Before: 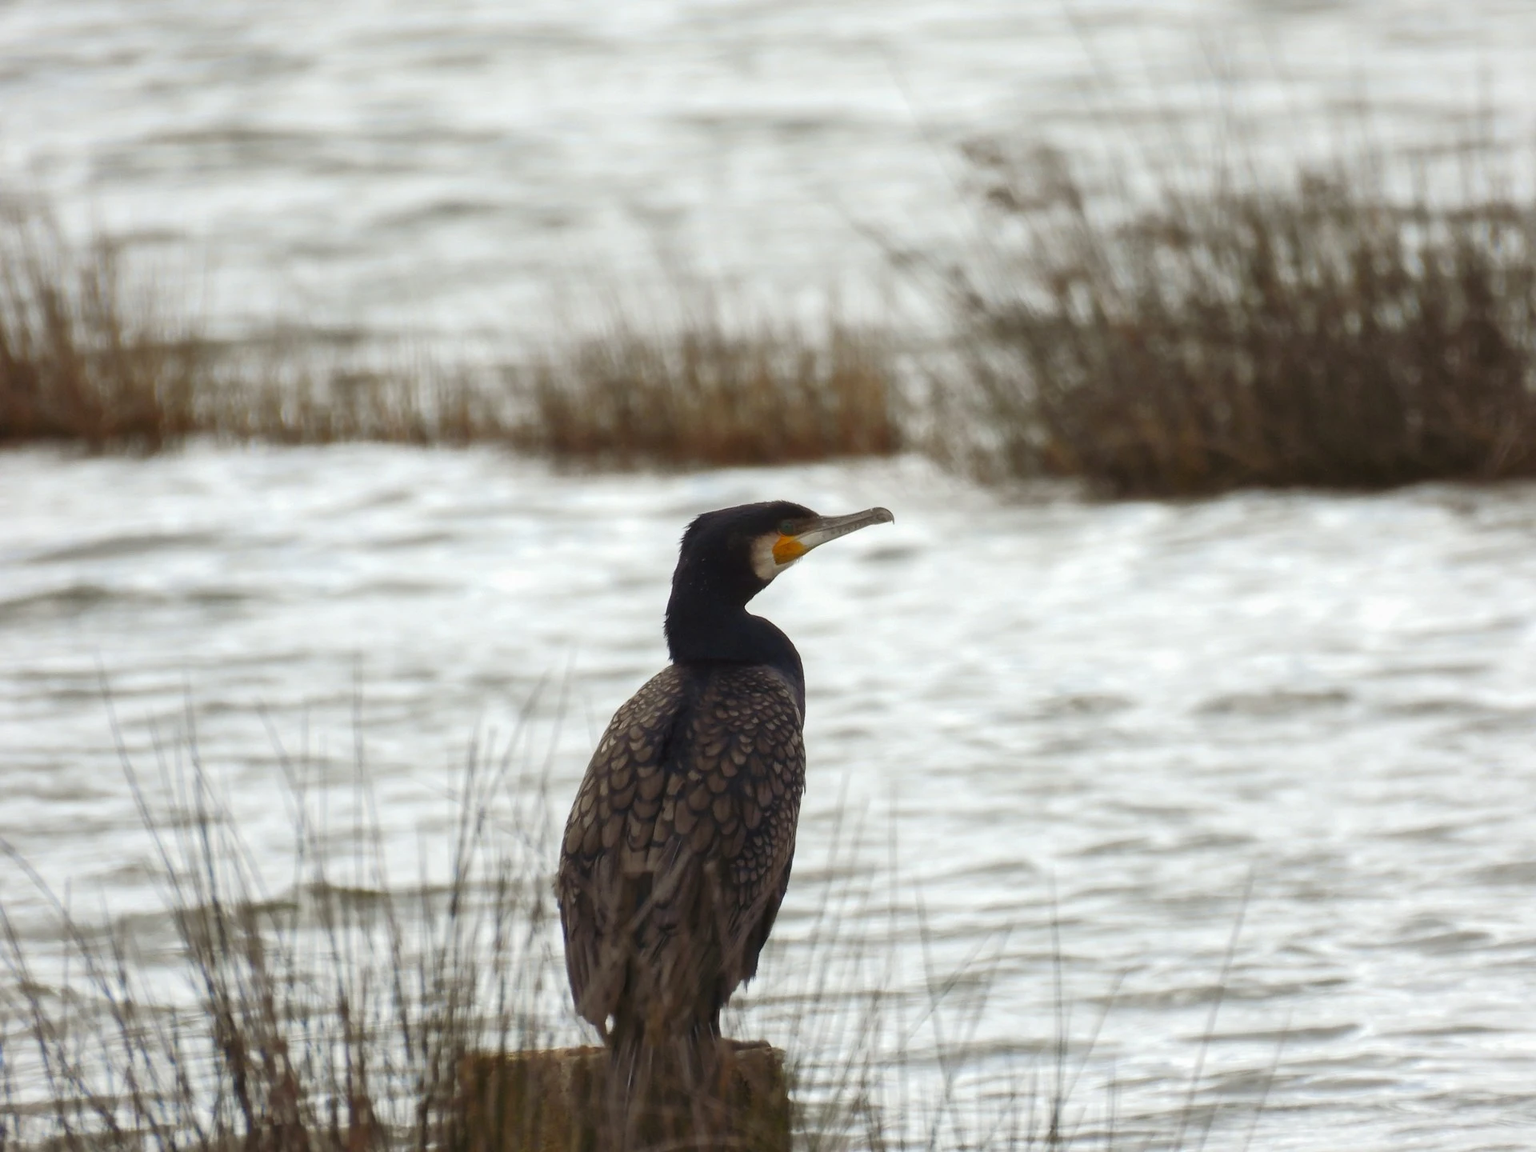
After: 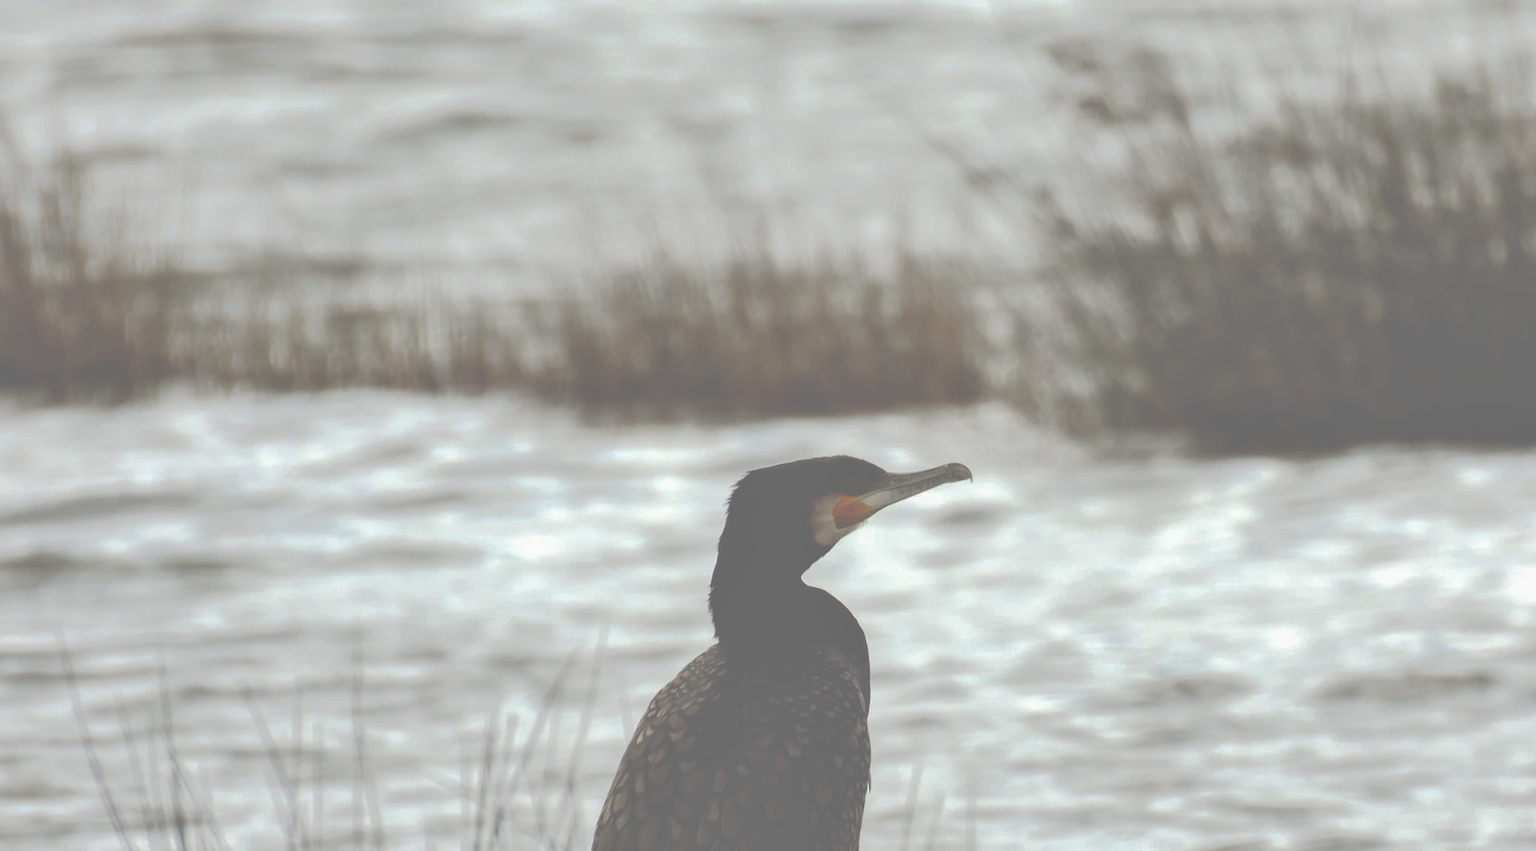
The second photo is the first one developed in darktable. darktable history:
crop: left 3.015%, top 8.969%, right 9.647%, bottom 26.457%
shadows and highlights: radius 125.46, shadows 30.51, highlights -30.51, low approximation 0.01, soften with gaussian
tone curve: curves: ch0 [(0, 0) (0.003, 0.464) (0.011, 0.464) (0.025, 0.464) (0.044, 0.464) (0.069, 0.464) (0.1, 0.463) (0.136, 0.463) (0.177, 0.464) (0.224, 0.469) (0.277, 0.482) (0.335, 0.501) (0.399, 0.53) (0.468, 0.567) (0.543, 0.61) (0.623, 0.663) (0.709, 0.718) (0.801, 0.779) (0.898, 0.842) (1, 1)], preserve colors none
